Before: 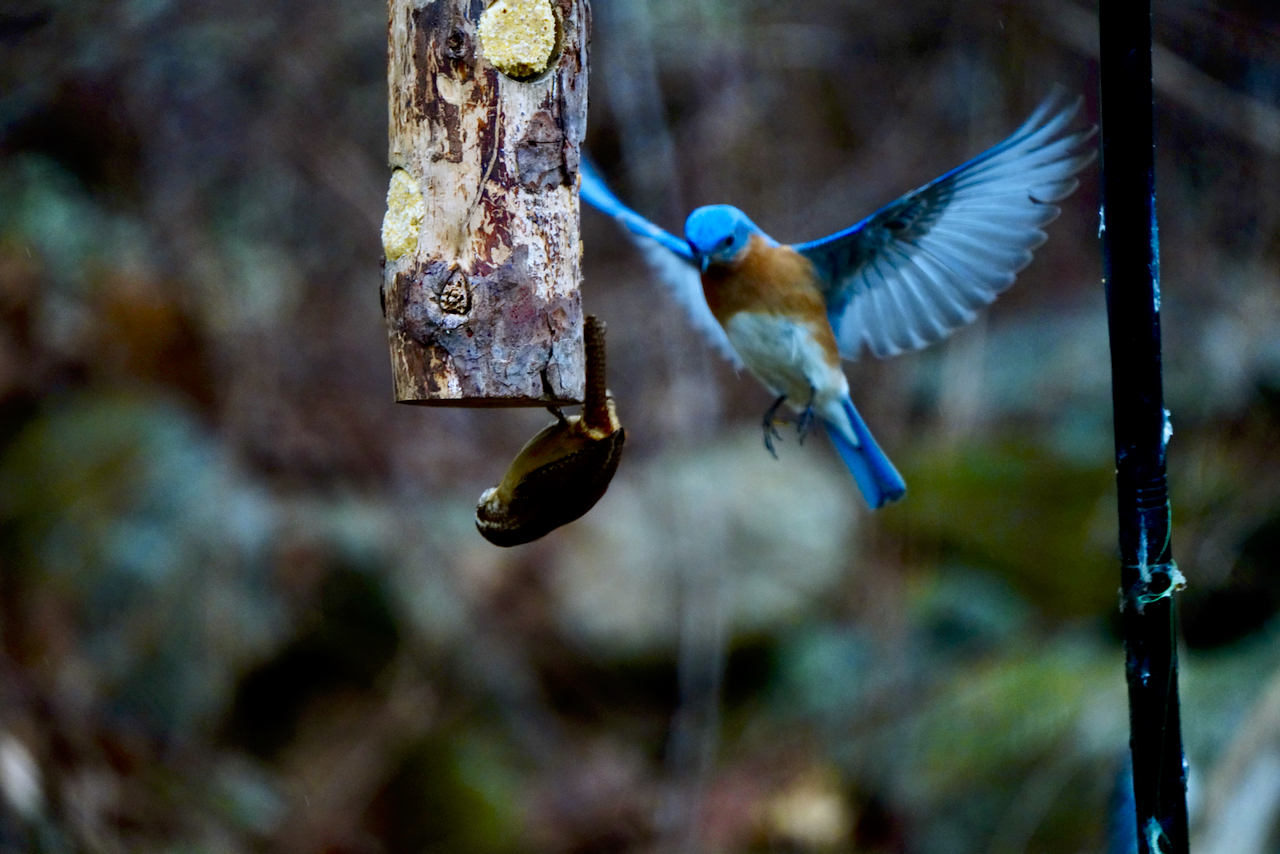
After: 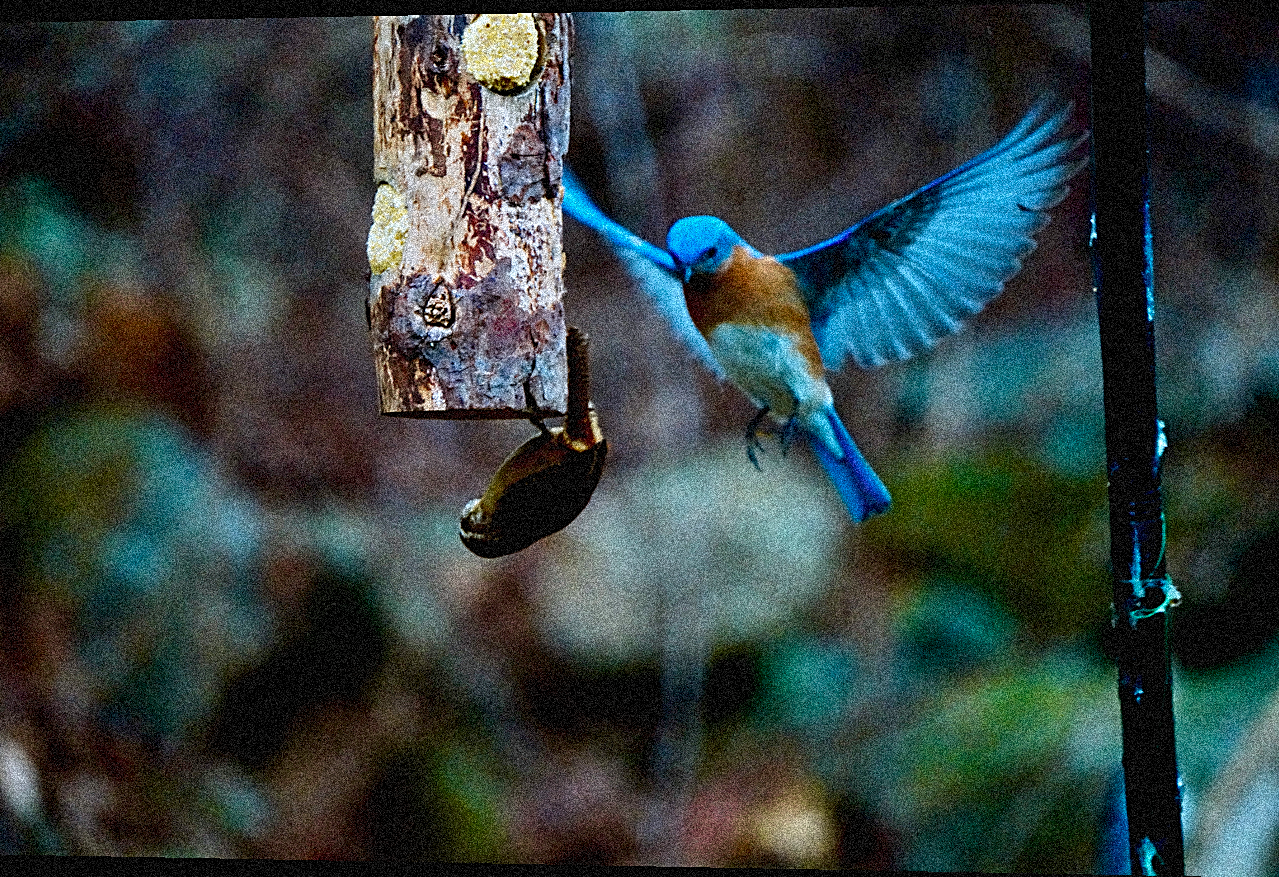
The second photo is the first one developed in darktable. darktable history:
sharpen: radius 2.676, amount 0.669
rotate and perspective: lens shift (horizontal) -0.055, automatic cropping off
grain: coarseness 3.75 ISO, strength 100%, mid-tones bias 0%
